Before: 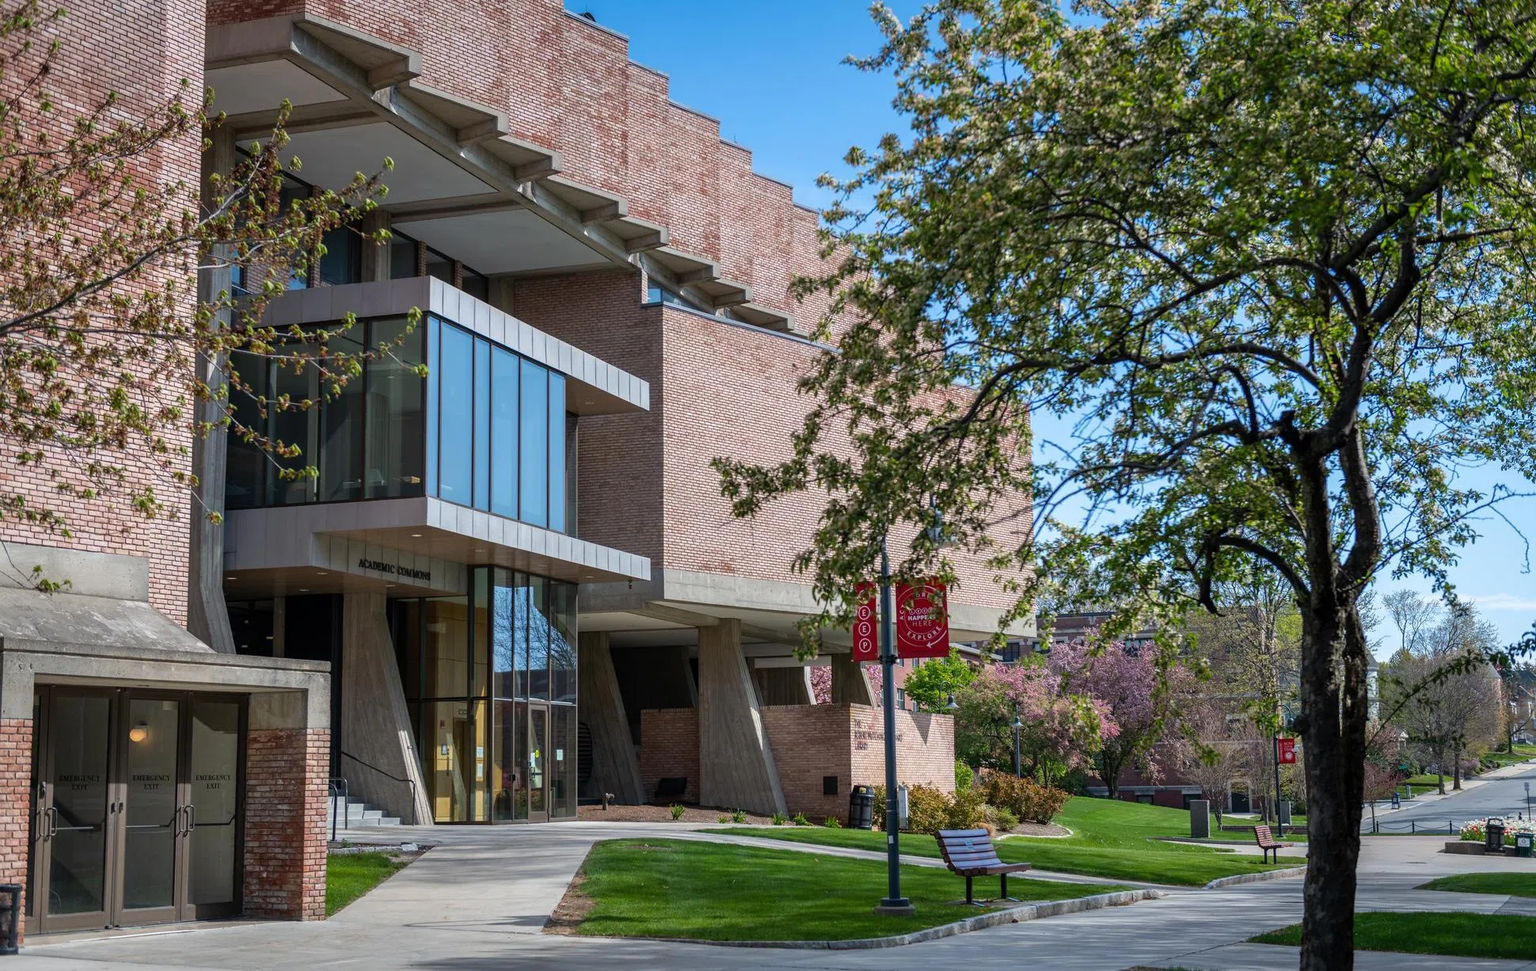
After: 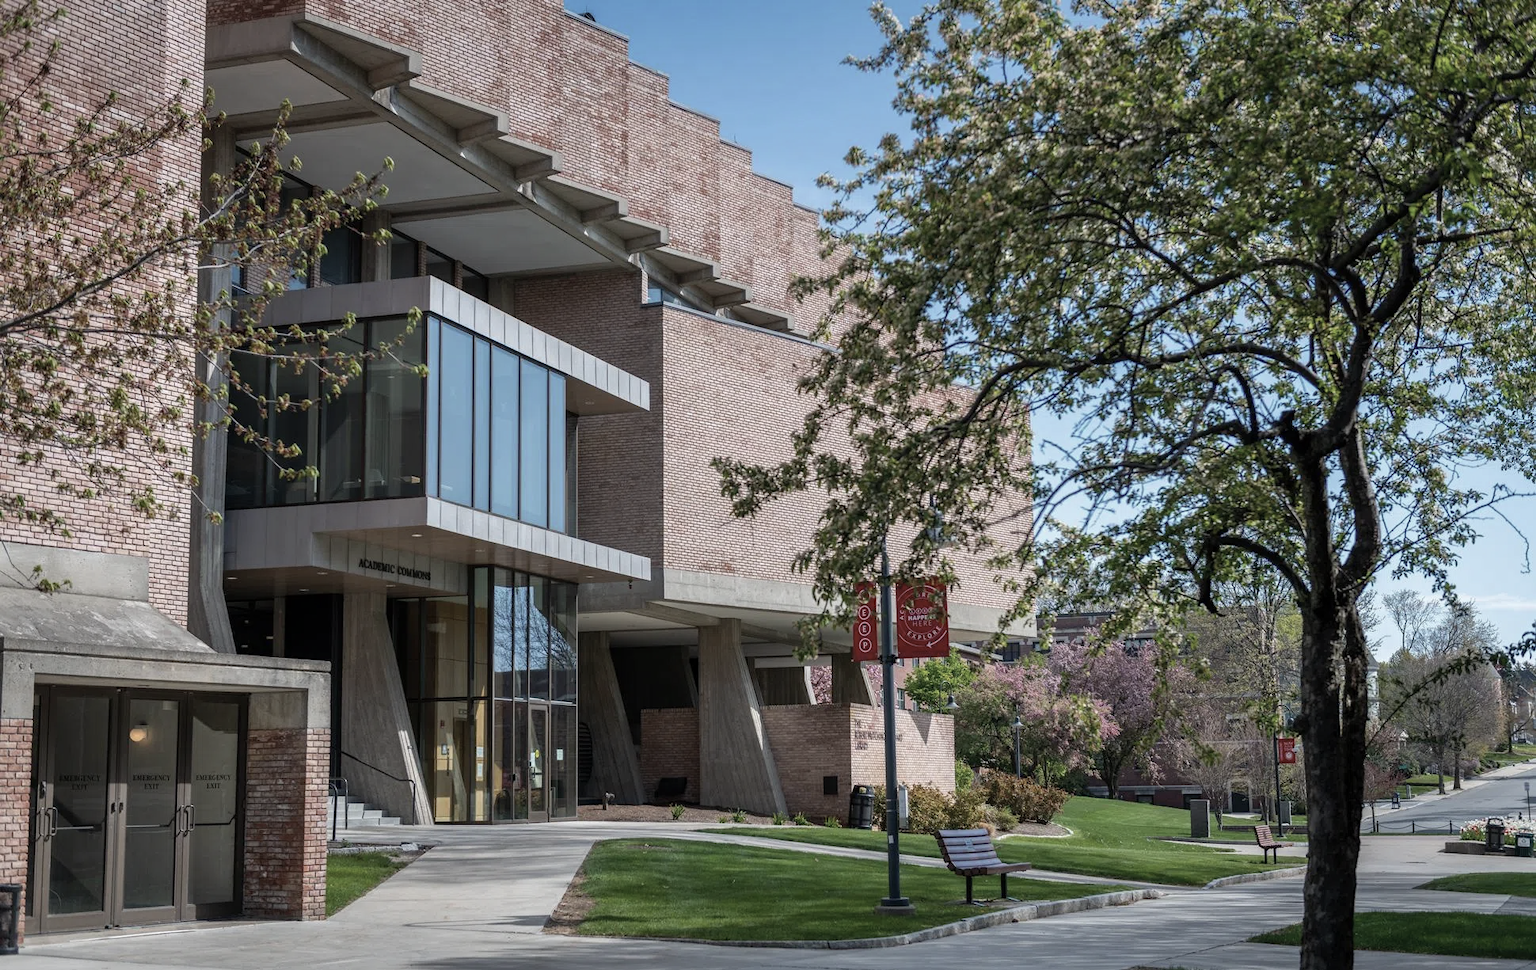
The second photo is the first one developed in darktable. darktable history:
exposure: compensate highlight preservation false
color correction: highlights b* 0.025, saturation 0.621
